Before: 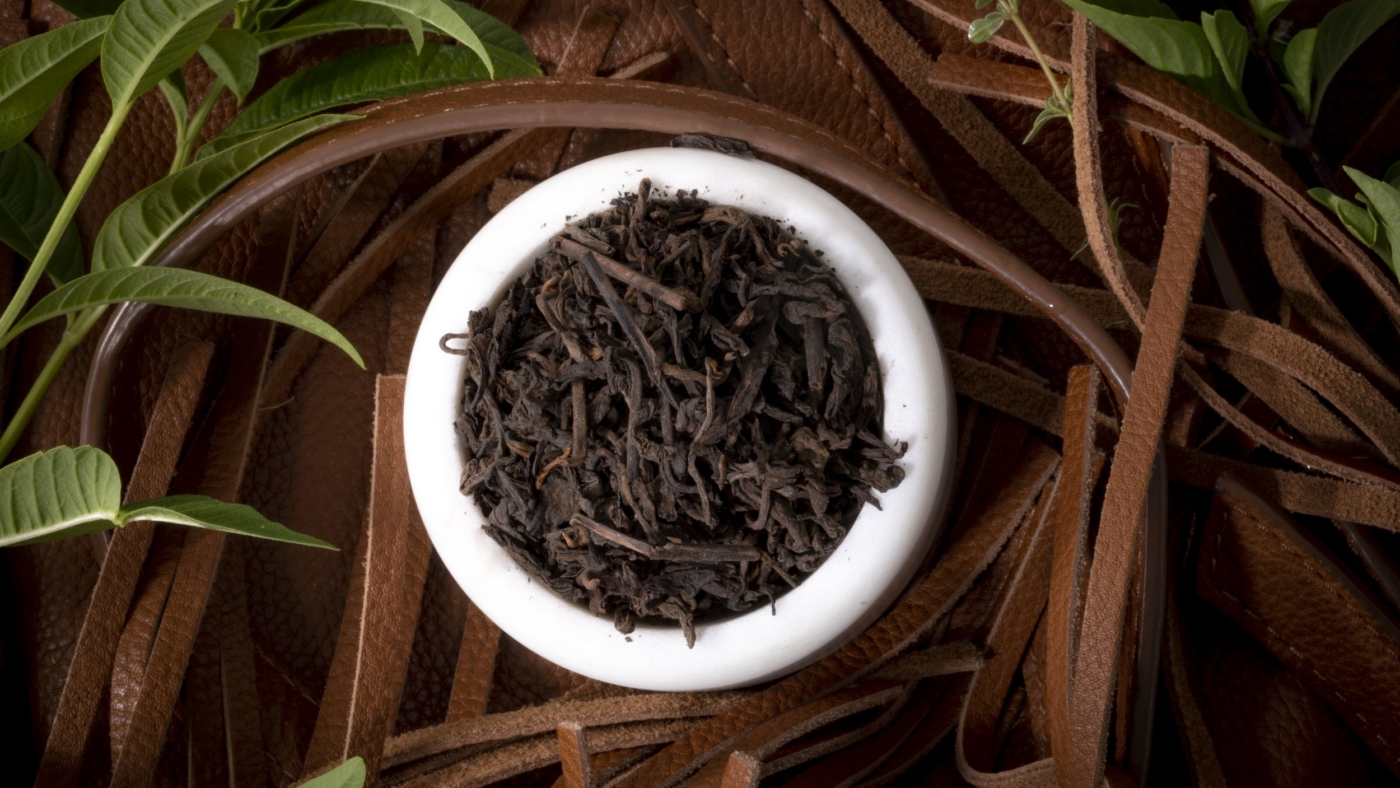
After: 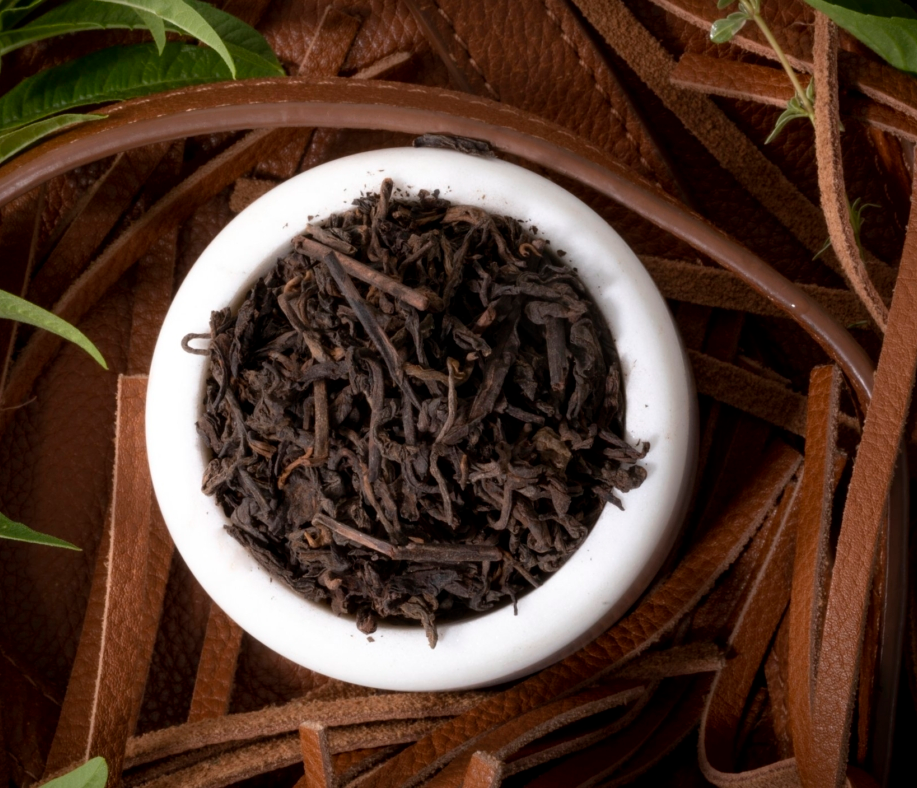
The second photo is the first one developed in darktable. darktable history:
crop and rotate: left 18.431%, right 16.054%
